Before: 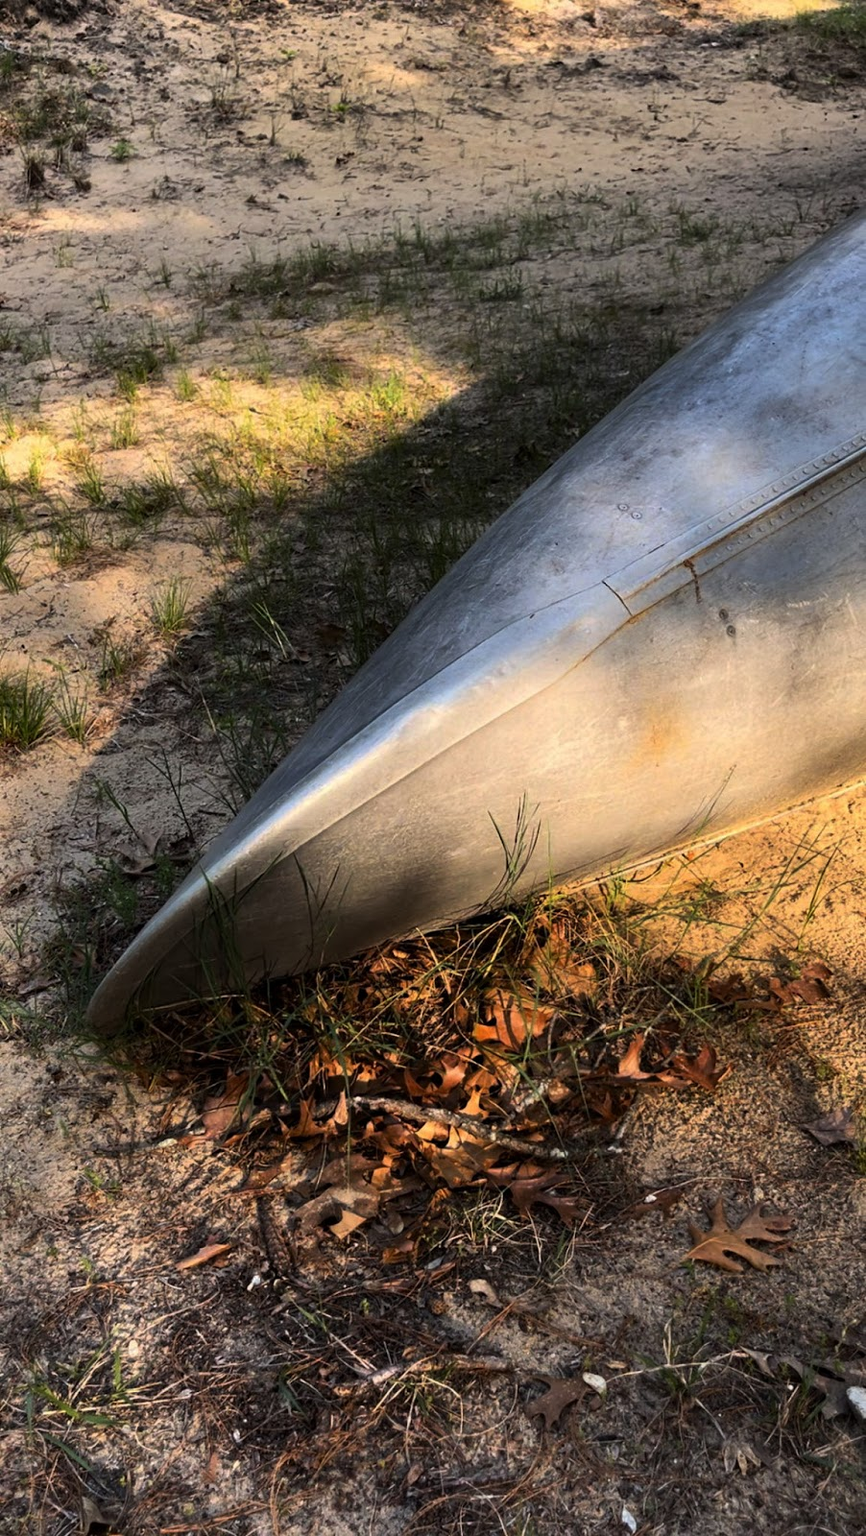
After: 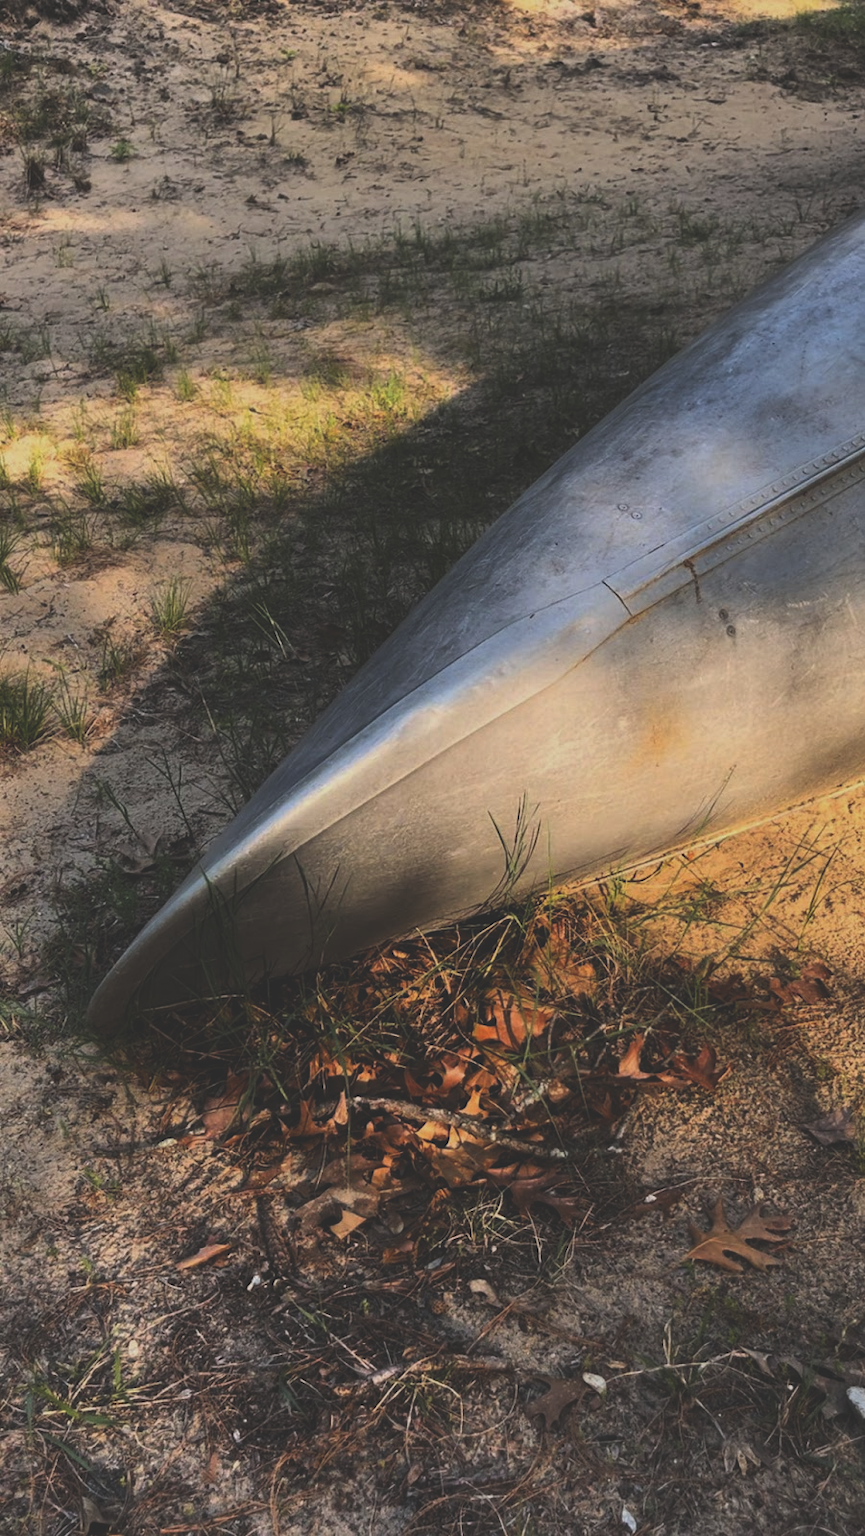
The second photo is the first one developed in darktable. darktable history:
exposure: black level correction -0.034, exposure -0.496 EV, compensate exposure bias true, compensate highlight preservation false
